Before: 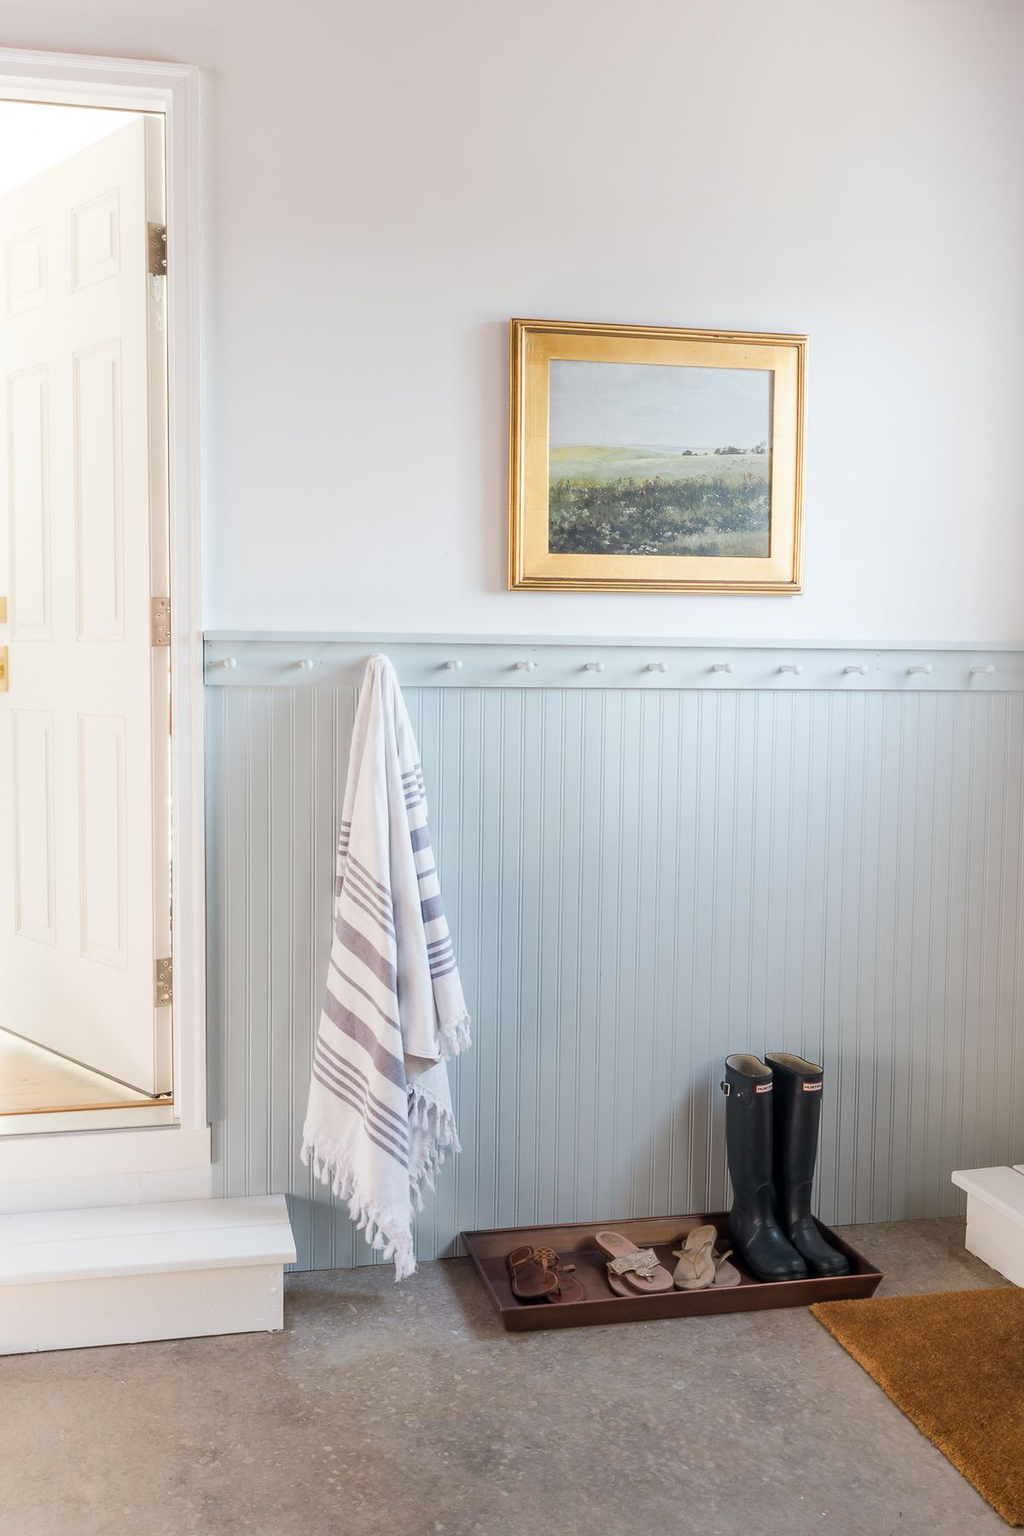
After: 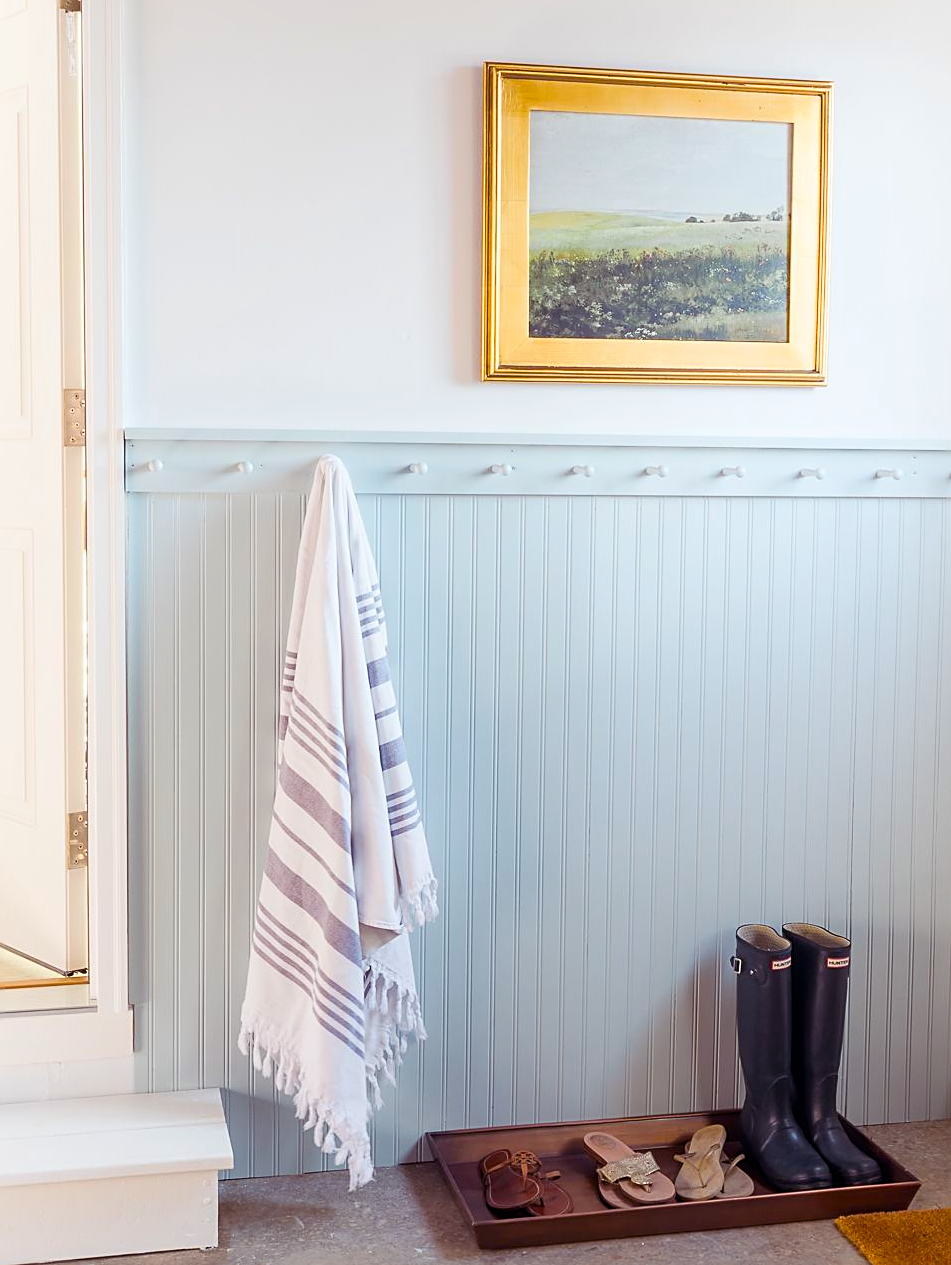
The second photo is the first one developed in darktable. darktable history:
crop: left 9.544%, top 17.294%, right 11.181%, bottom 12.396%
sharpen: on, module defaults
color balance rgb: shadows lift › luminance 0.38%, shadows lift › chroma 7.023%, shadows lift › hue 301.3°, linear chroma grading › global chroma 8.577%, perceptual saturation grading › global saturation 29.74%, perceptual brilliance grading › global brilliance 2.678%, perceptual brilliance grading › highlights -2.475%, perceptual brilliance grading › shadows 3.779%
shadows and highlights: shadows -28.42, highlights 30.13
